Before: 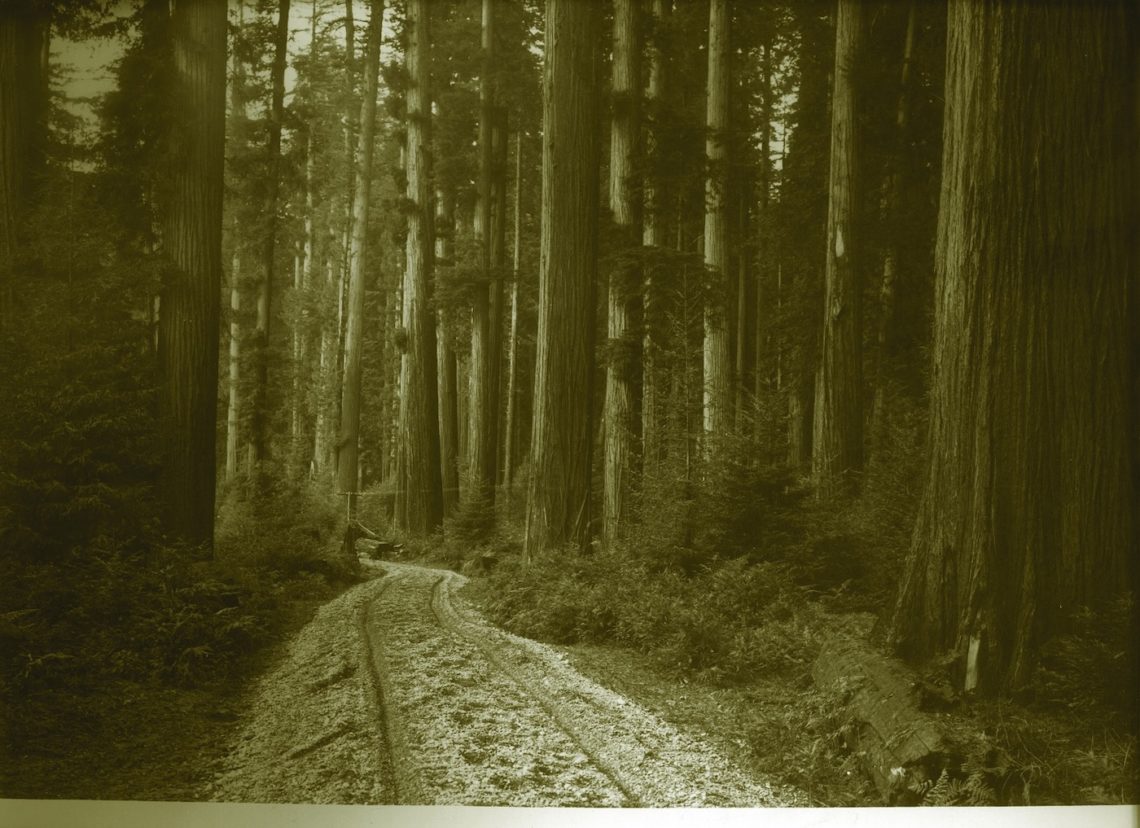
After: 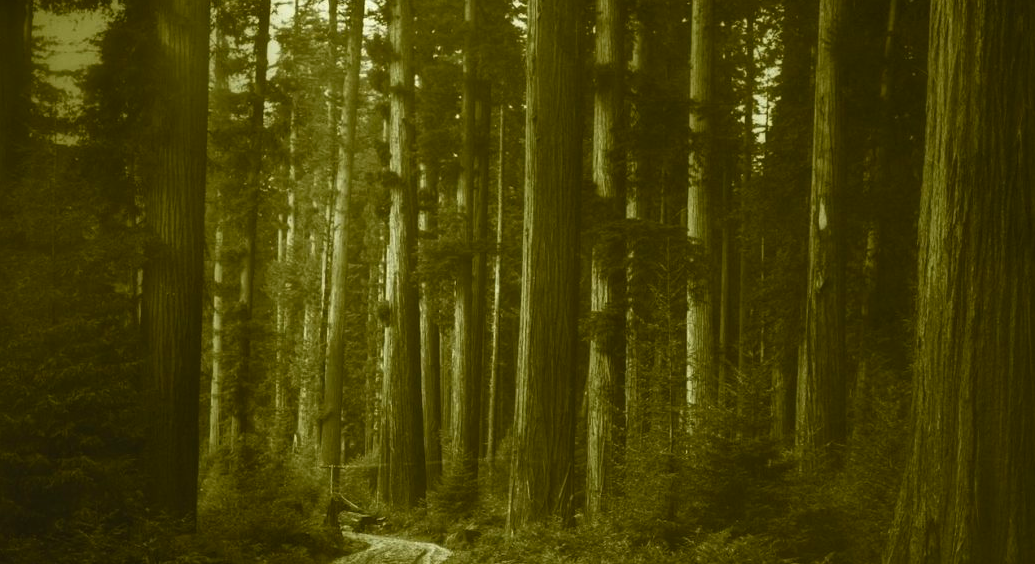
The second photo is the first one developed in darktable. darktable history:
color balance rgb: highlights gain › luminance 17.814%, perceptual saturation grading › global saturation 19.473%, perceptual brilliance grading › highlights 10.634%, perceptual brilliance grading › shadows -10.722%, global vibrance 20%
crop: left 1.52%, top 3.381%, right 7.639%, bottom 28.46%
